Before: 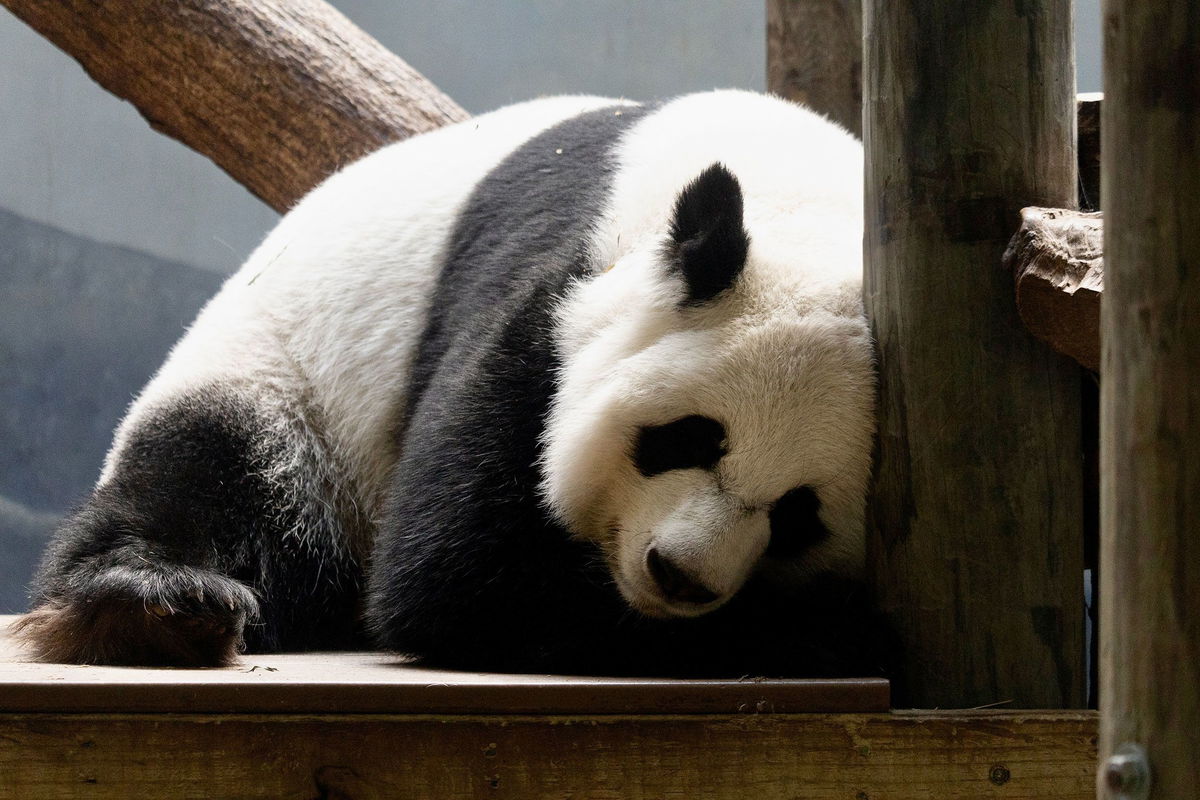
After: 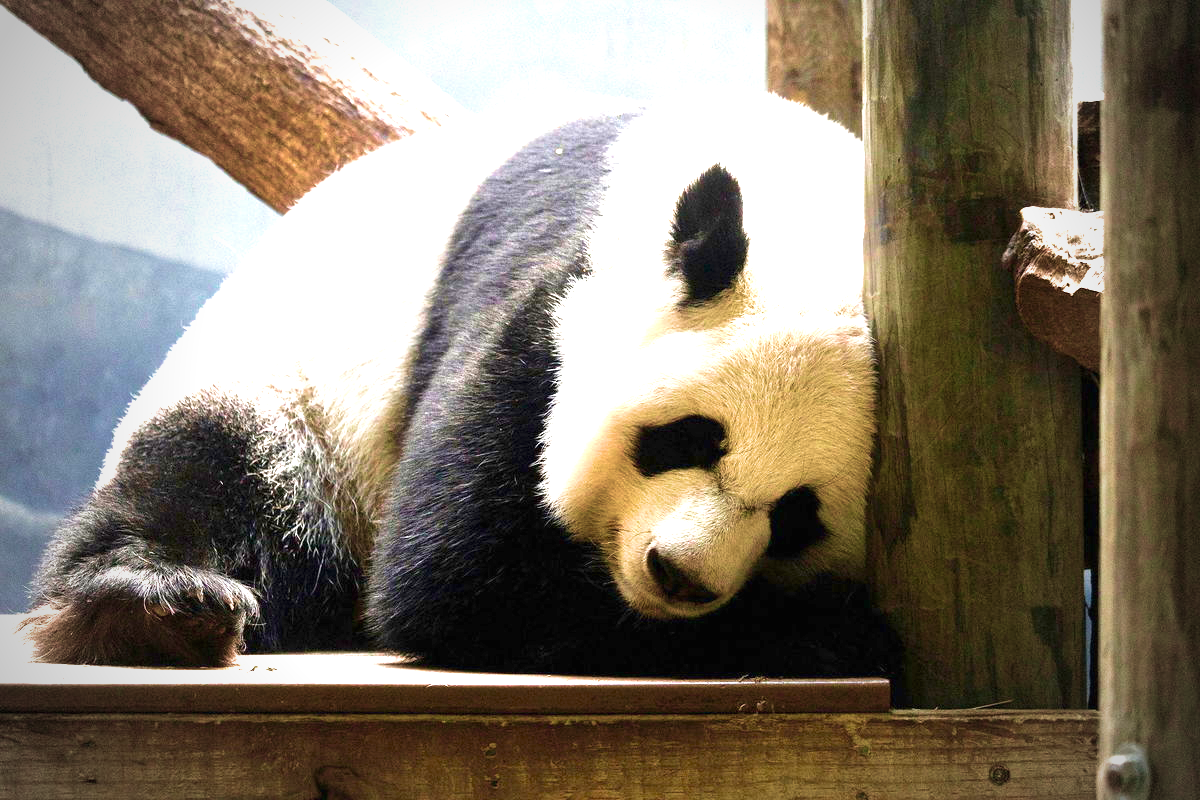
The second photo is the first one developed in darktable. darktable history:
velvia: strength 74.87%
exposure: black level correction 0, exposure 1.742 EV, compensate exposure bias true, compensate highlight preservation false
vignetting: fall-off start 67.19%, width/height ratio 1.015
